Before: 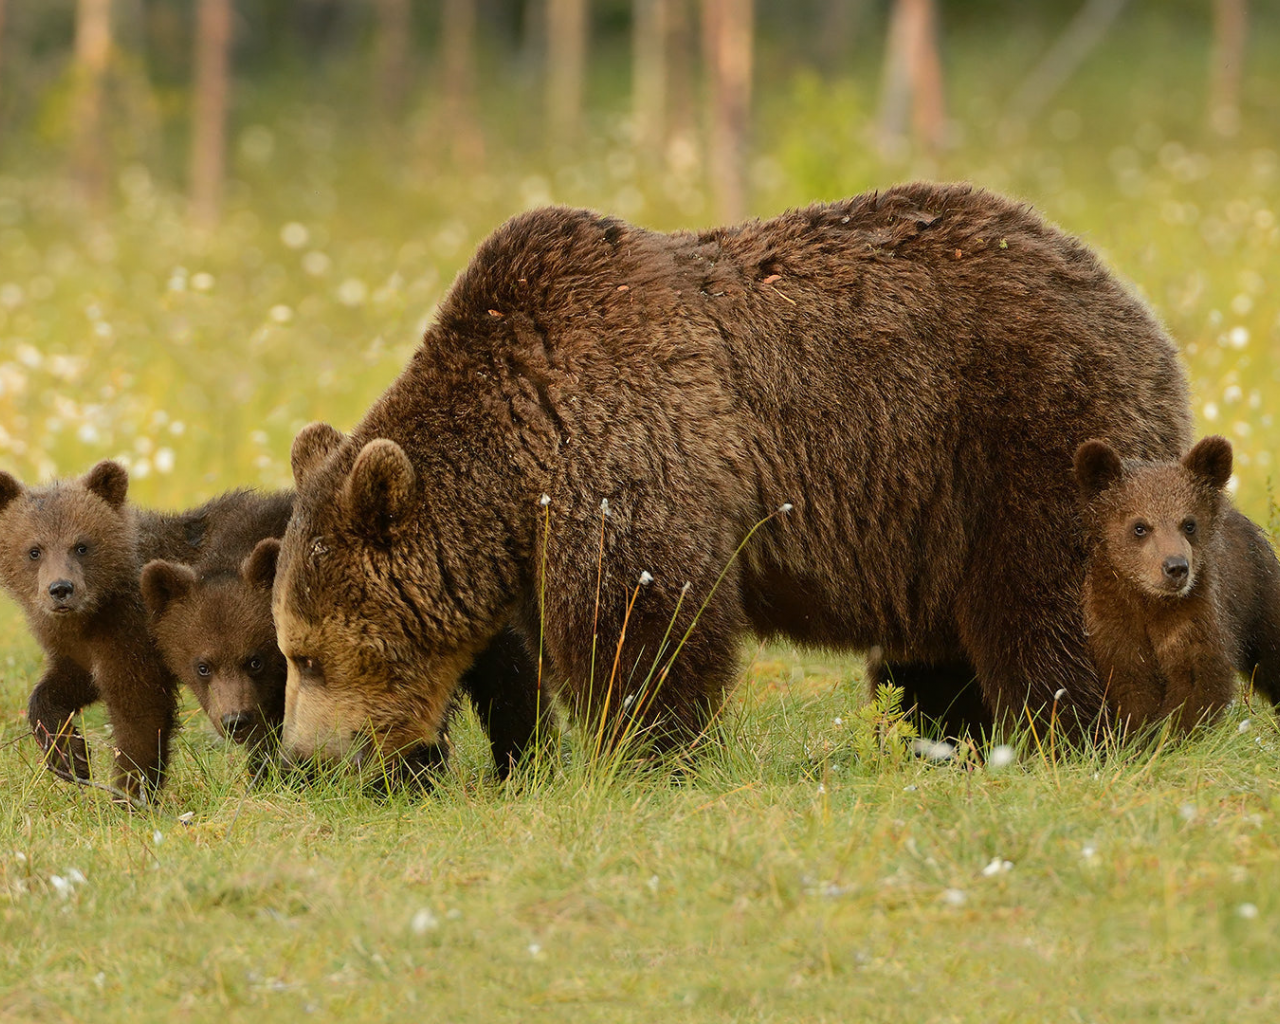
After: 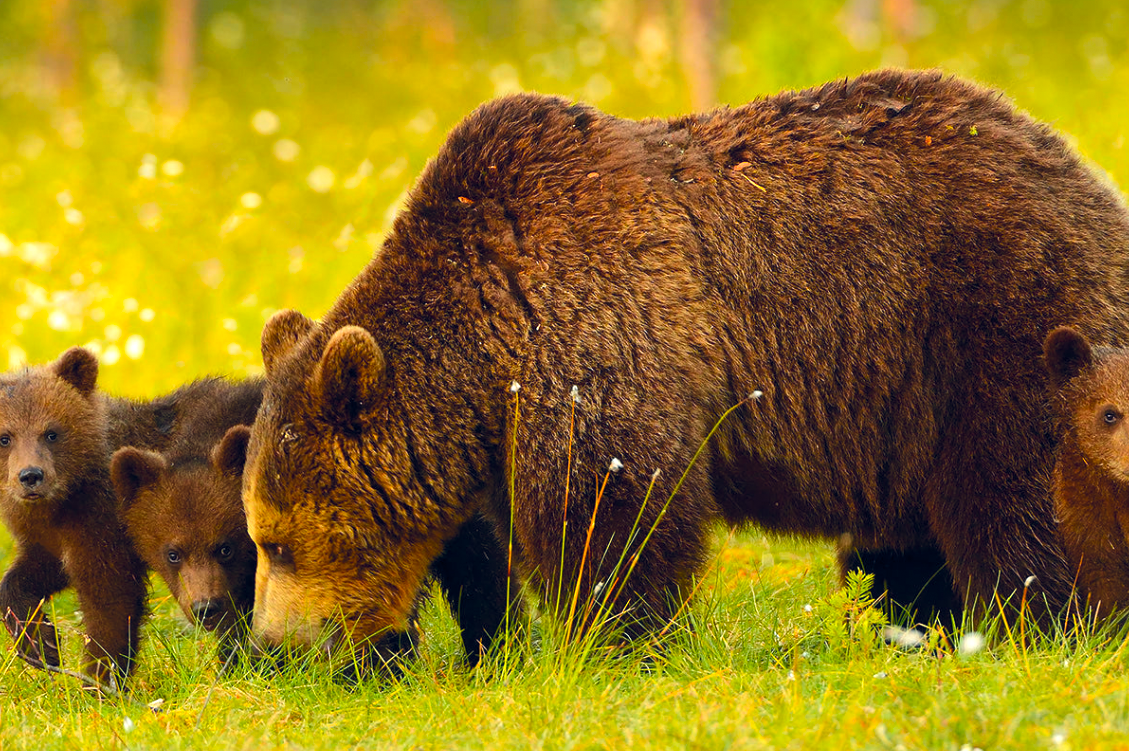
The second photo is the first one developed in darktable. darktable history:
crop and rotate: left 2.378%, top 11.121%, right 9.349%, bottom 15.533%
color zones: curves: ch0 [(0.224, 0.526) (0.75, 0.5)]; ch1 [(0.055, 0.526) (0.224, 0.761) (0.377, 0.526) (0.75, 0.5)]
color balance rgb: power › chroma 0.527%, power › hue 260.54°, global offset › chroma 0.098%, global offset › hue 253.9°, perceptual saturation grading › global saturation 29.726%, perceptual brilliance grading › highlights 11.767%
